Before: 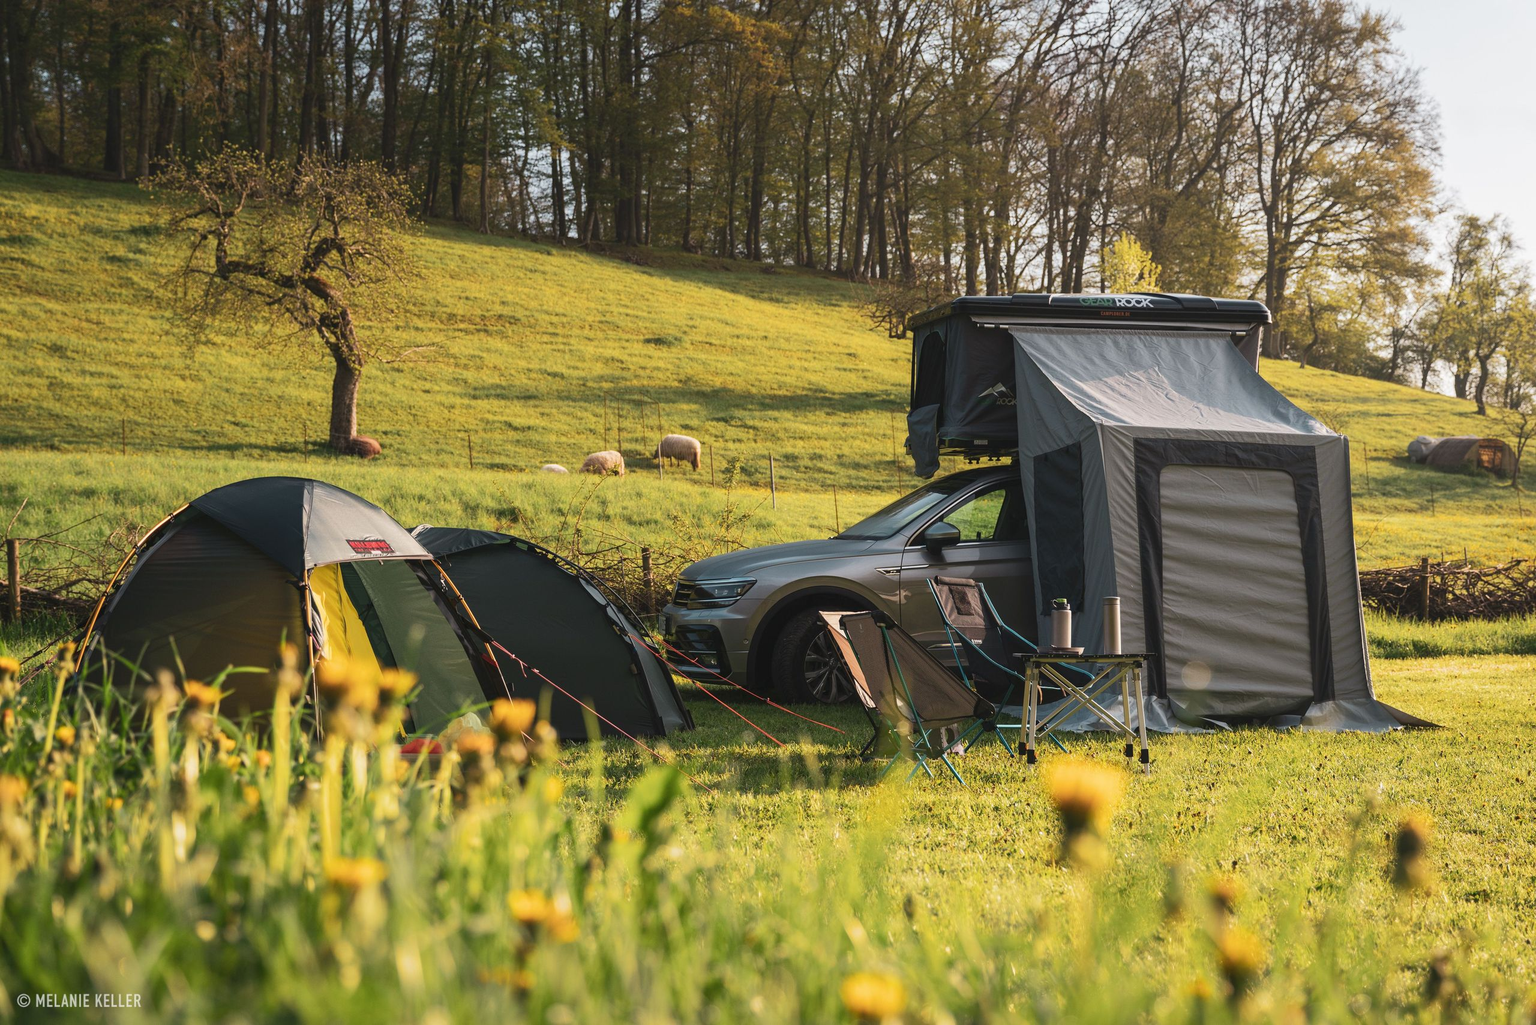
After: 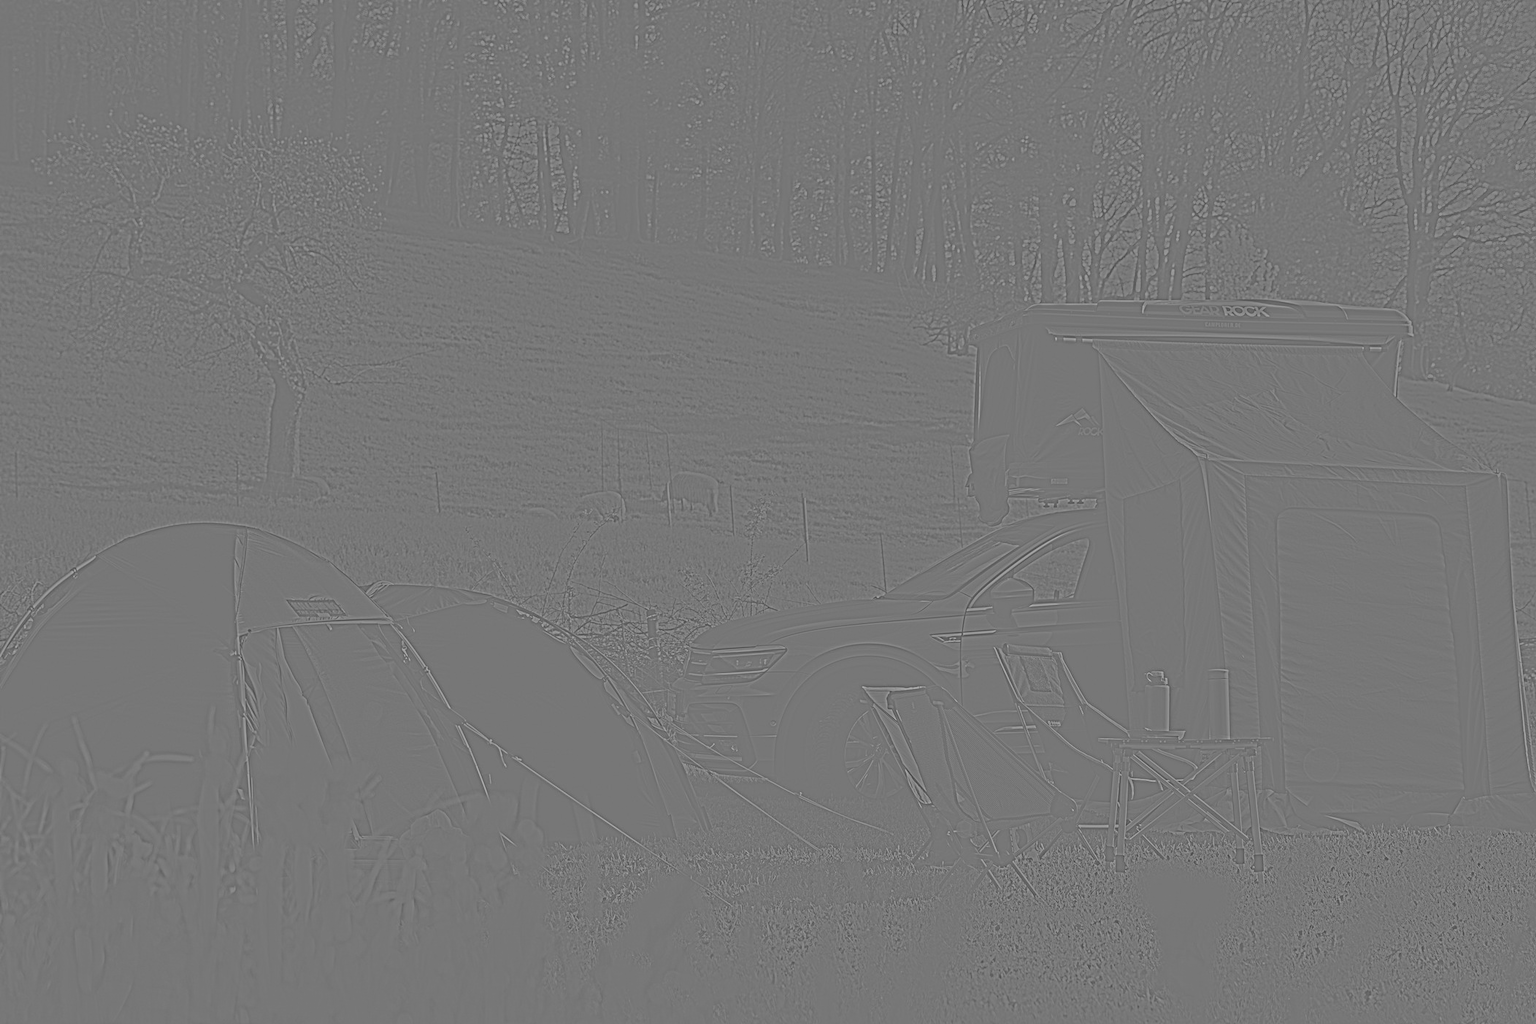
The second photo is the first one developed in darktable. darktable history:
crop and rotate: left 7.196%, top 4.574%, right 10.605%, bottom 13.178%
highpass: sharpness 9.84%, contrast boost 9.94%
local contrast: on, module defaults
